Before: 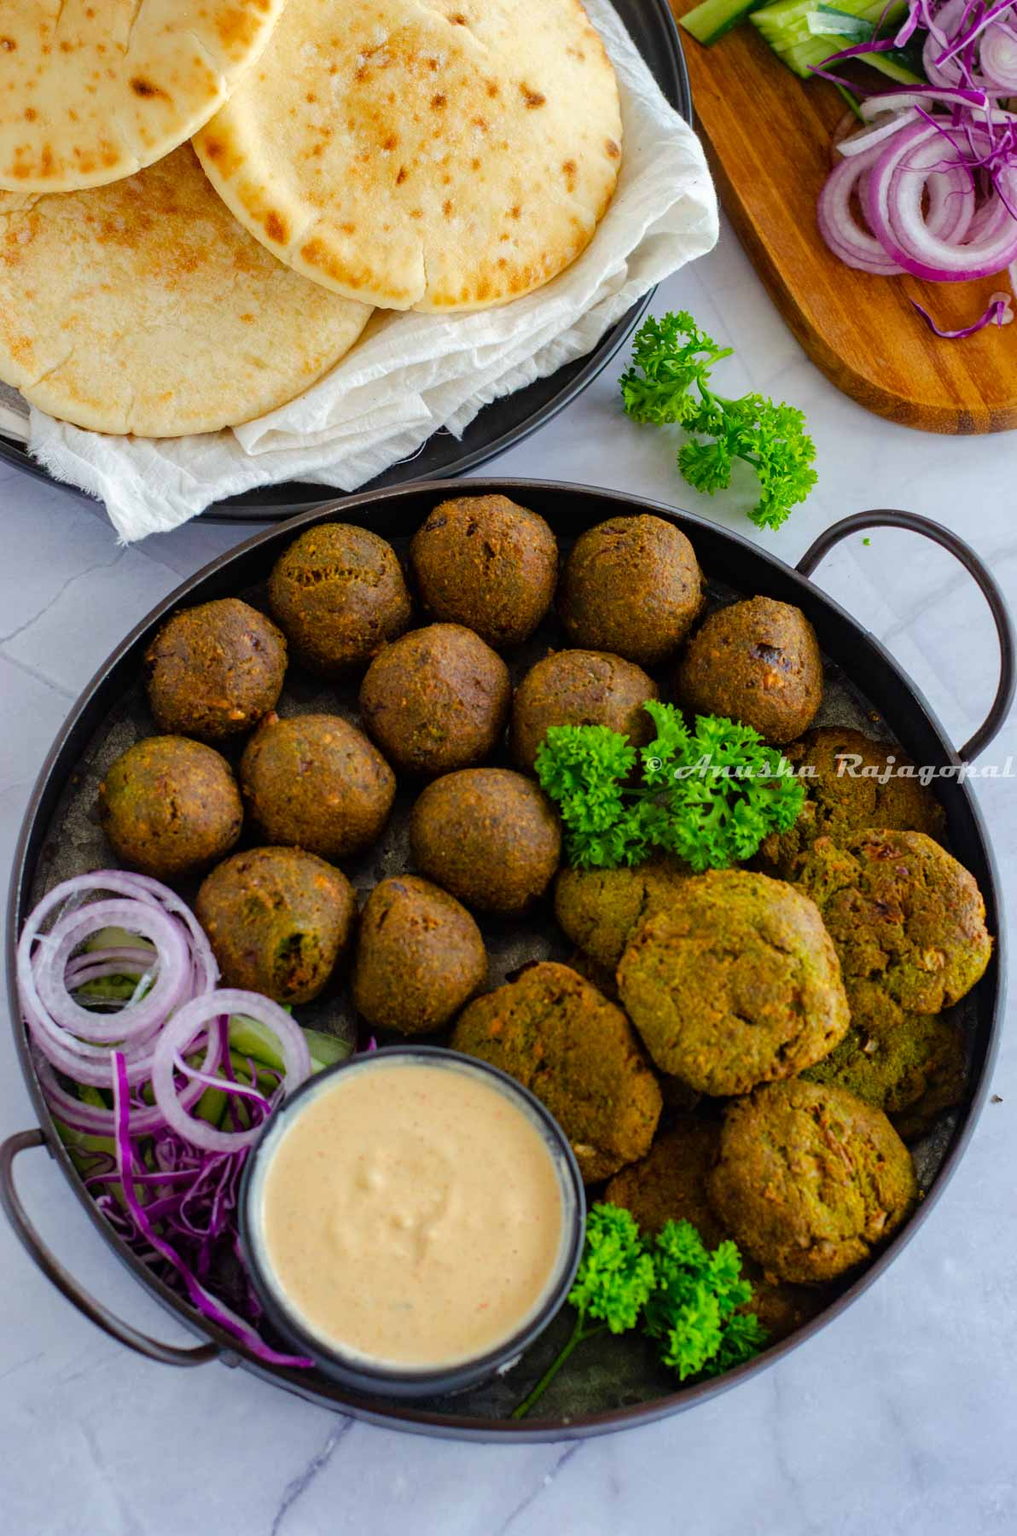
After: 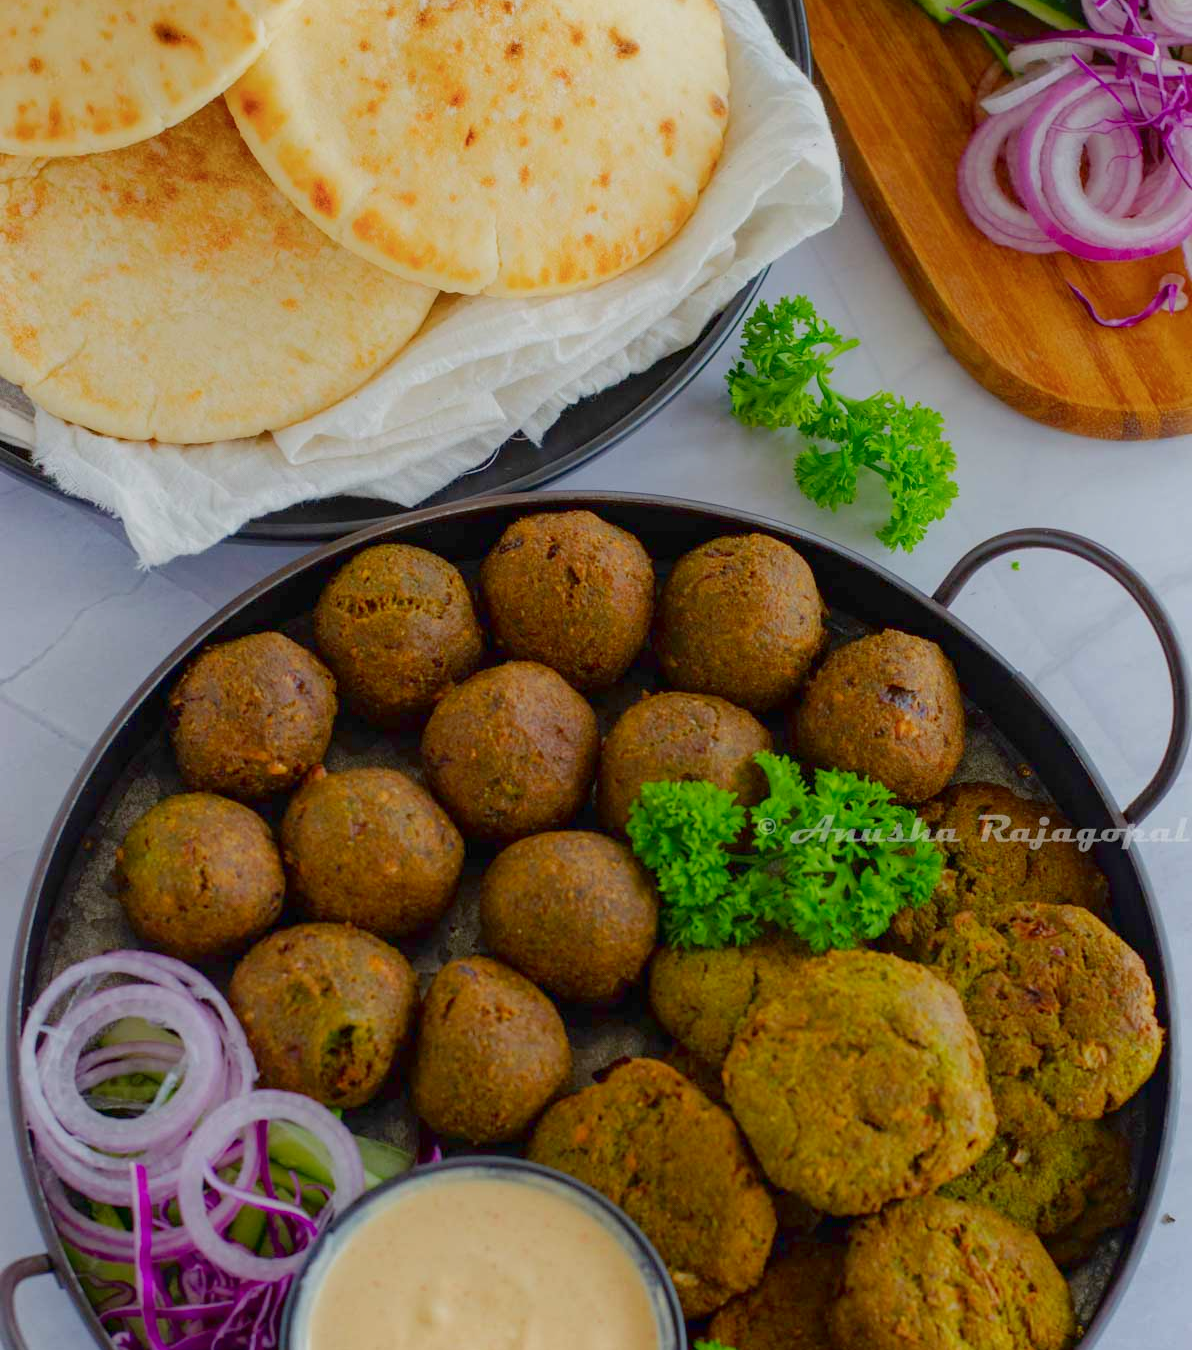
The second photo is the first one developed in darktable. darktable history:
crop: top 3.857%, bottom 21.132%
shadows and highlights: shadows -62.32, white point adjustment -5.22, highlights 61.59
color balance rgb: contrast -30%
